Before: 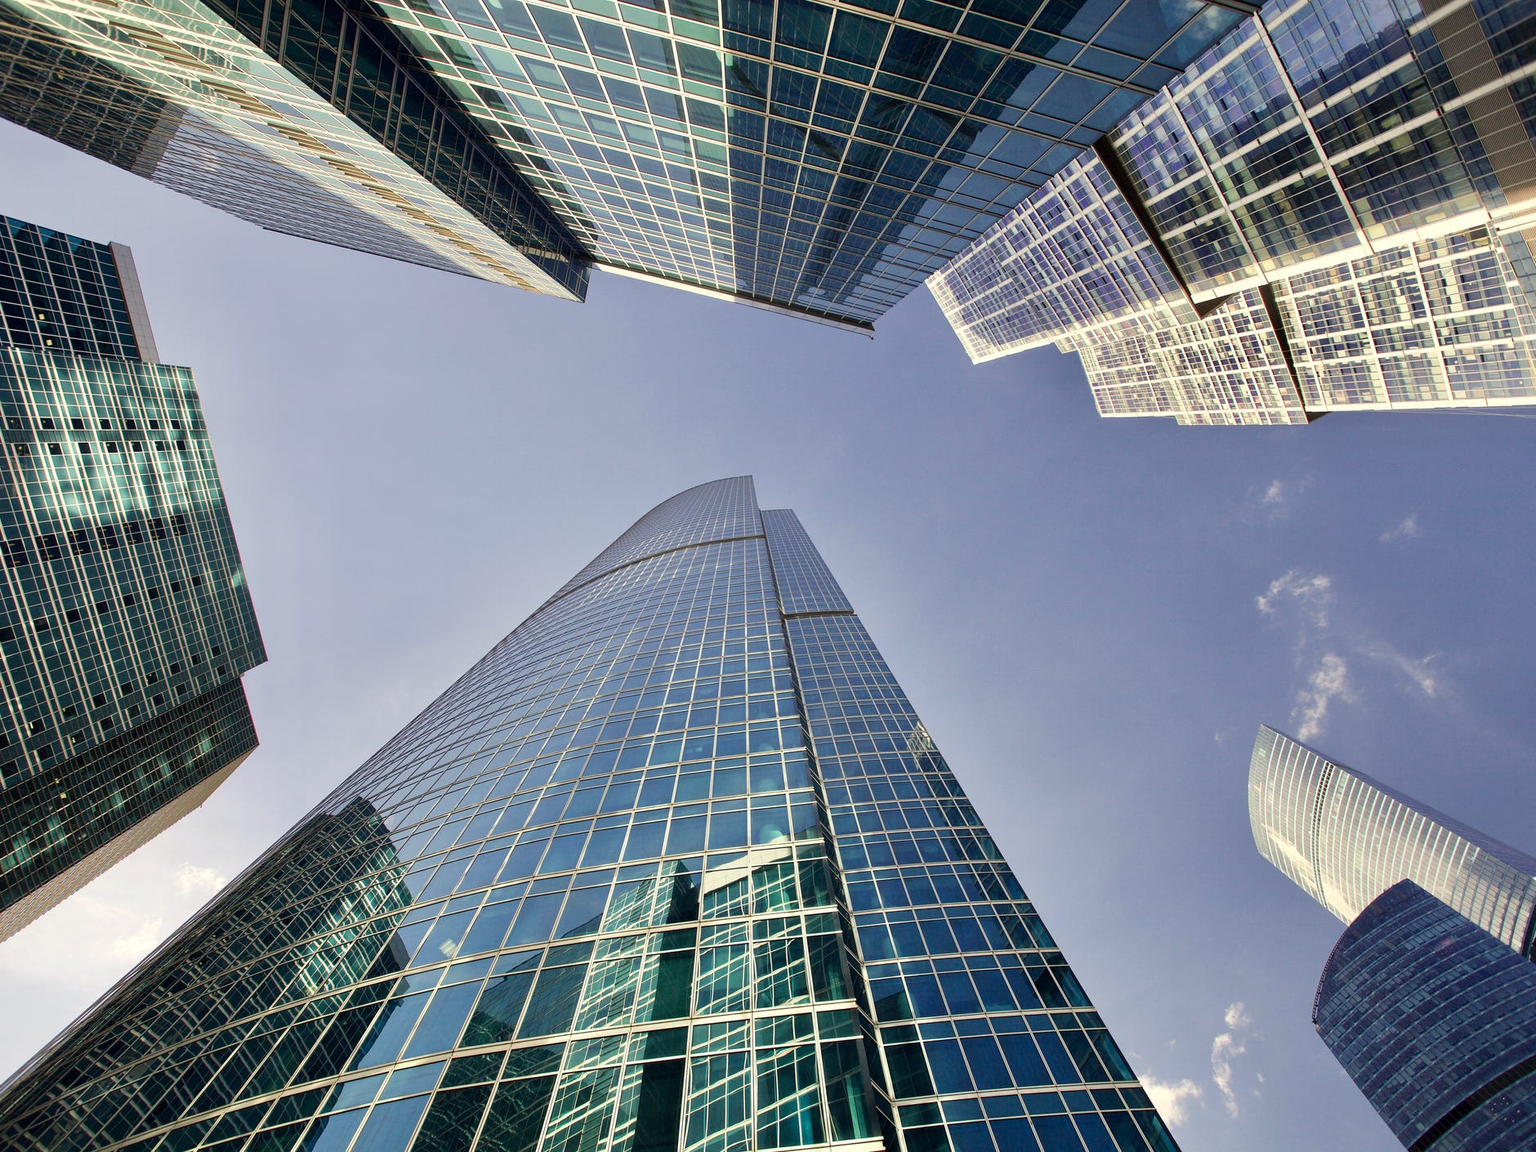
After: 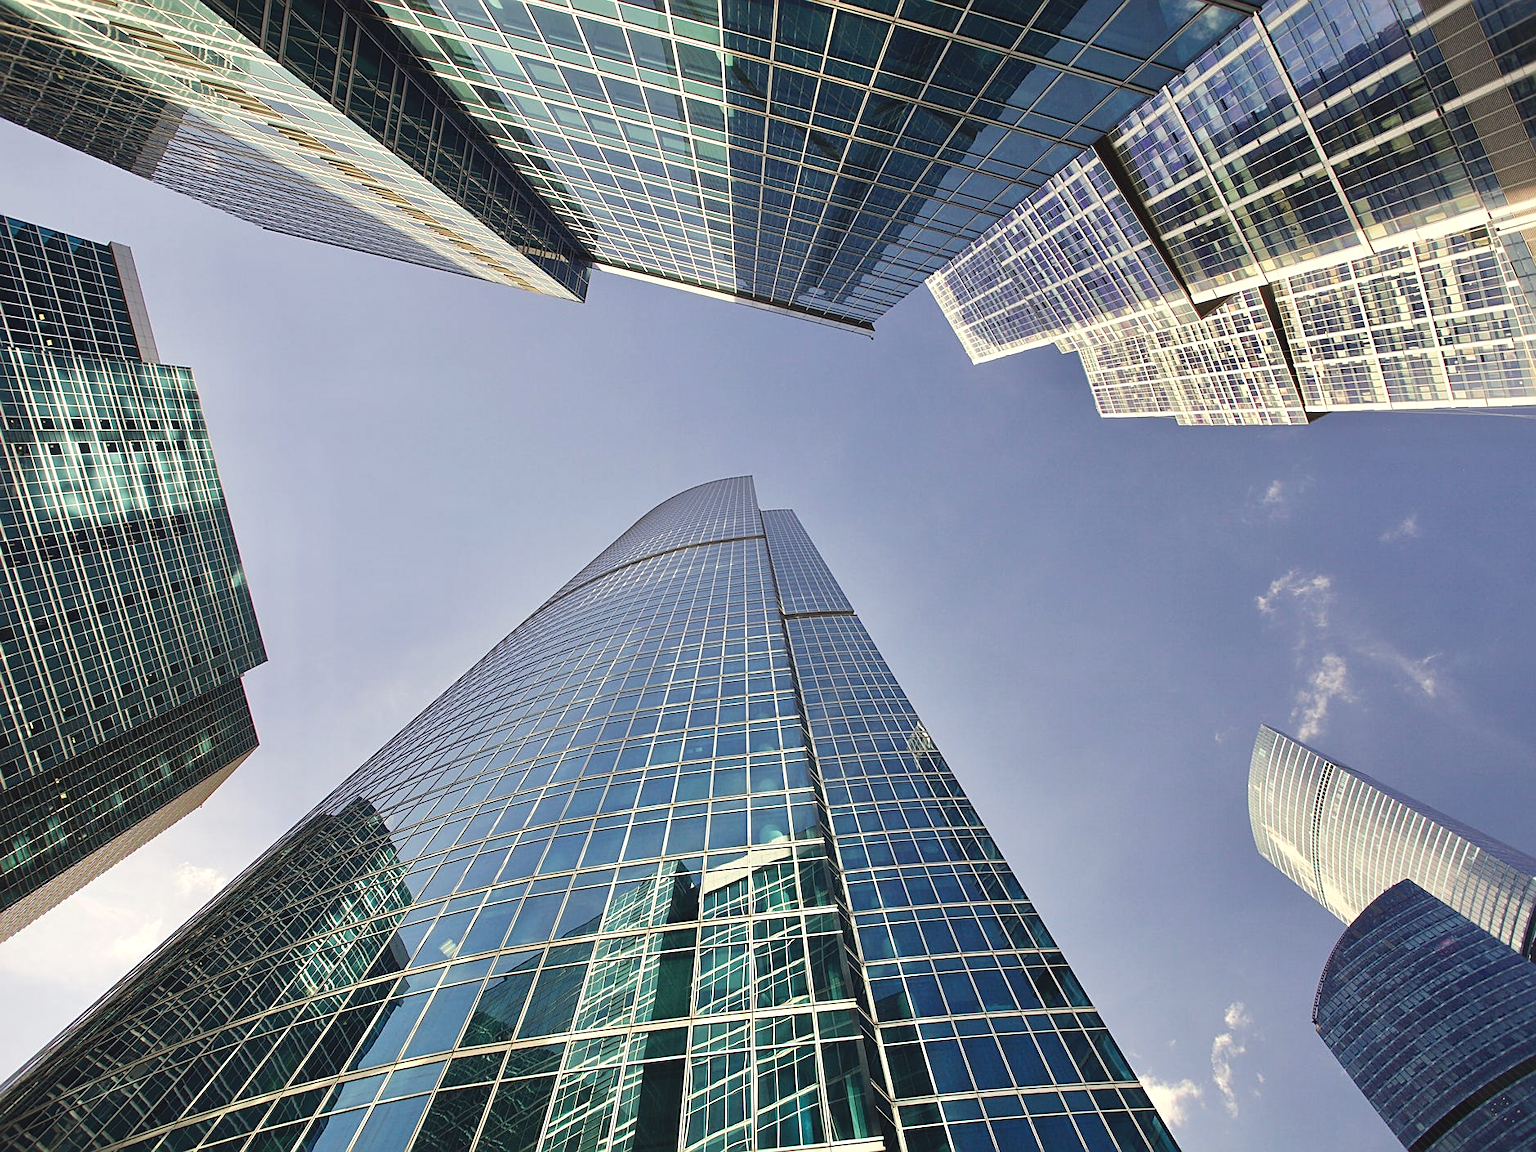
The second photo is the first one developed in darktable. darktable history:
sharpen: on, module defaults
exposure: black level correction -0.008, exposure 0.067 EV, compensate highlight preservation false
